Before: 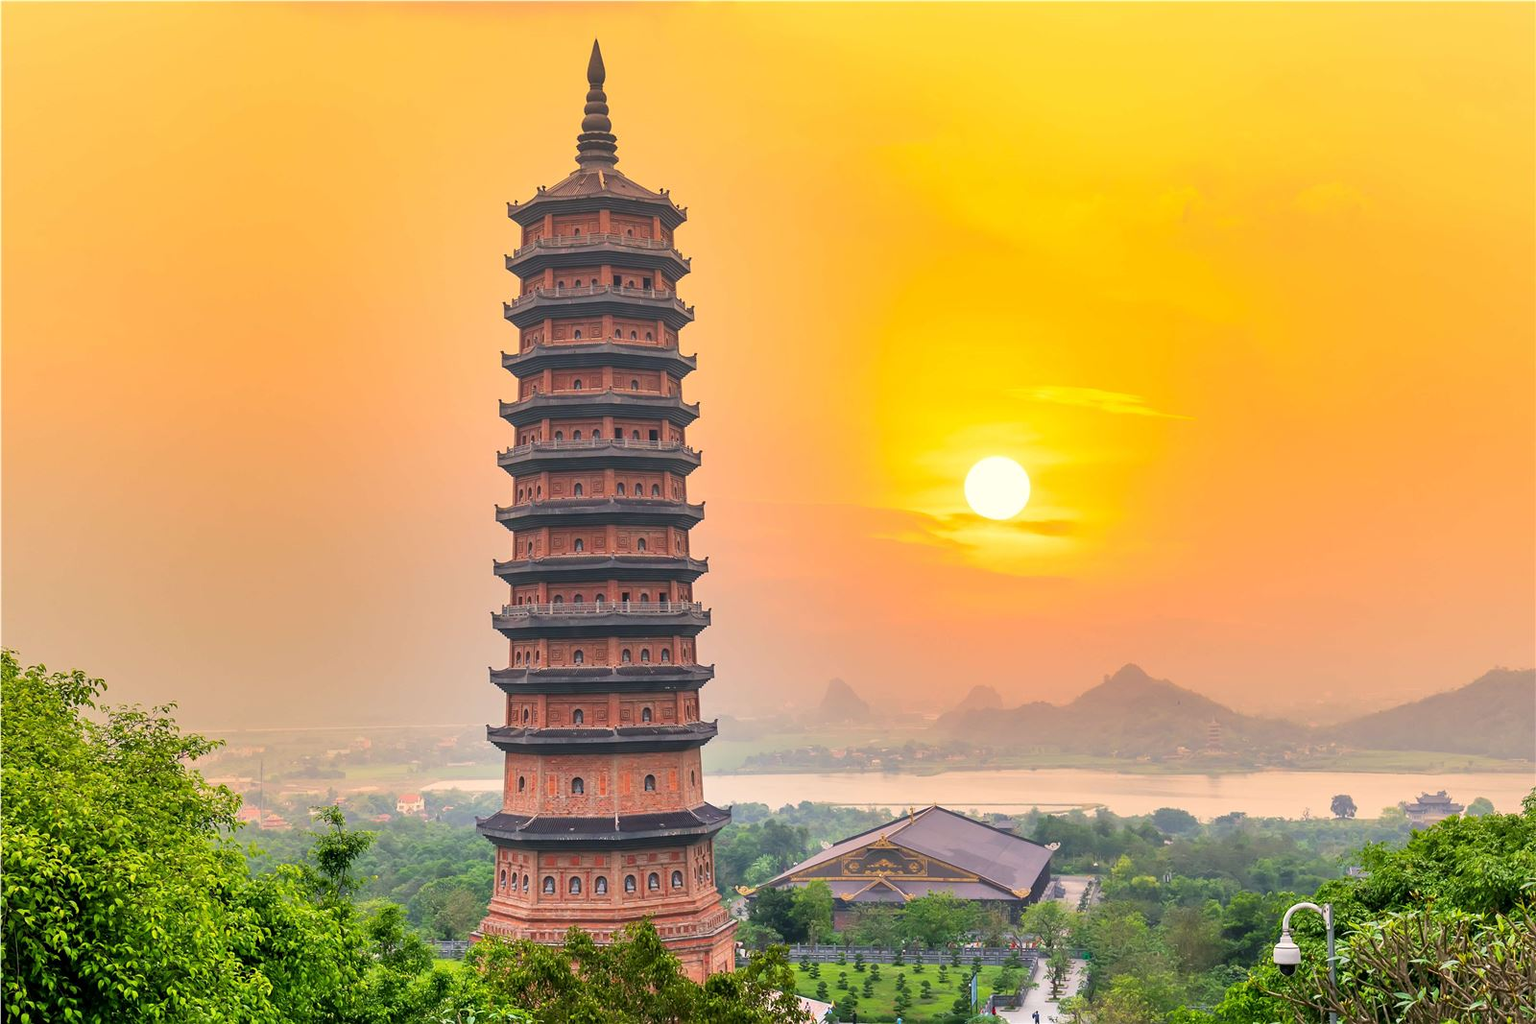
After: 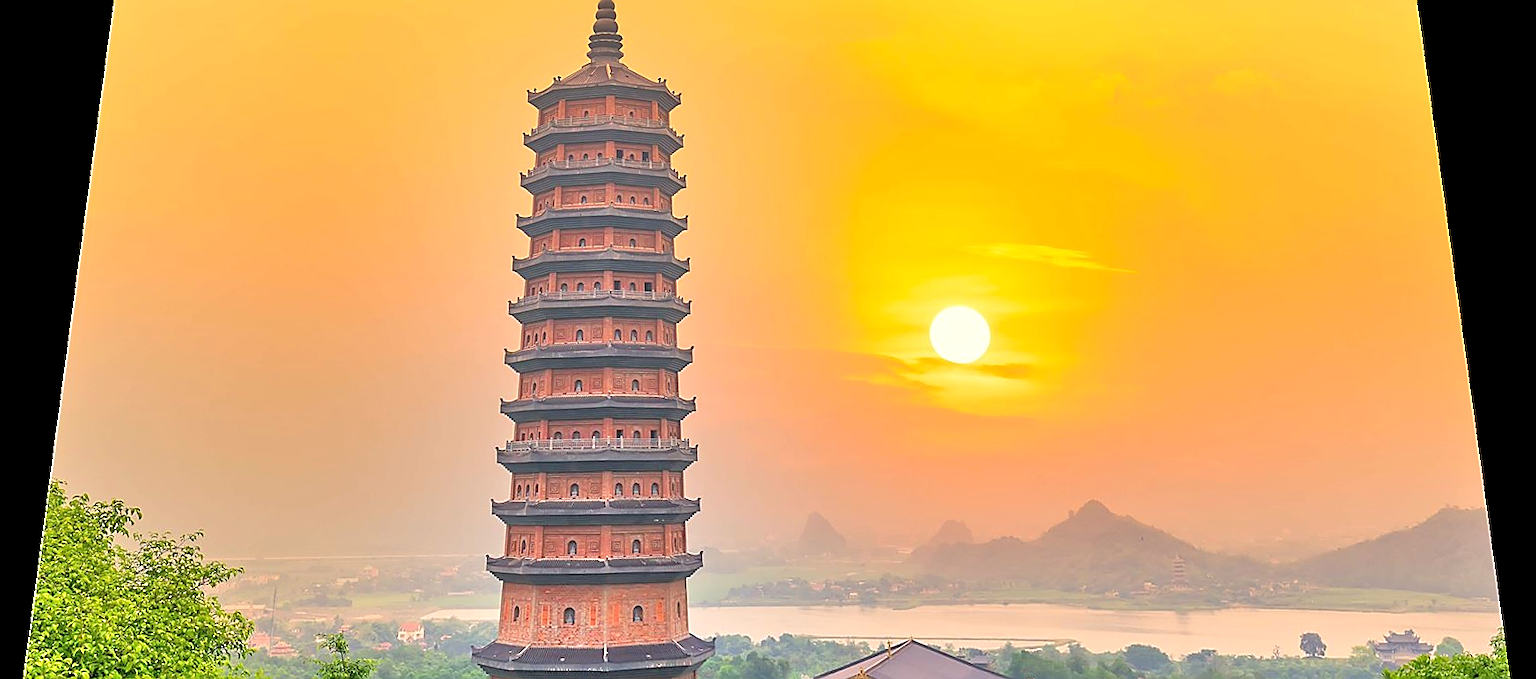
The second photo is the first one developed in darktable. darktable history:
rotate and perspective: rotation 0.128°, lens shift (vertical) -0.181, lens shift (horizontal) -0.044, shear 0.001, automatic cropping off
sharpen: radius 1.4, amount 1.25, threshold 0.7
tone equalizer: -7 EV 0.15 EV, -6 EV 0.6 EV, -5 EV 1.15 EV, -4 EV 1.33 EV, -3 EV 1.15 EV, -2 EV 0.6 EV, -1 EV 0.15 EV, mask exposure compensation -0.5 EV
crop and rotate: top 8.293%, bottom 20.996%
